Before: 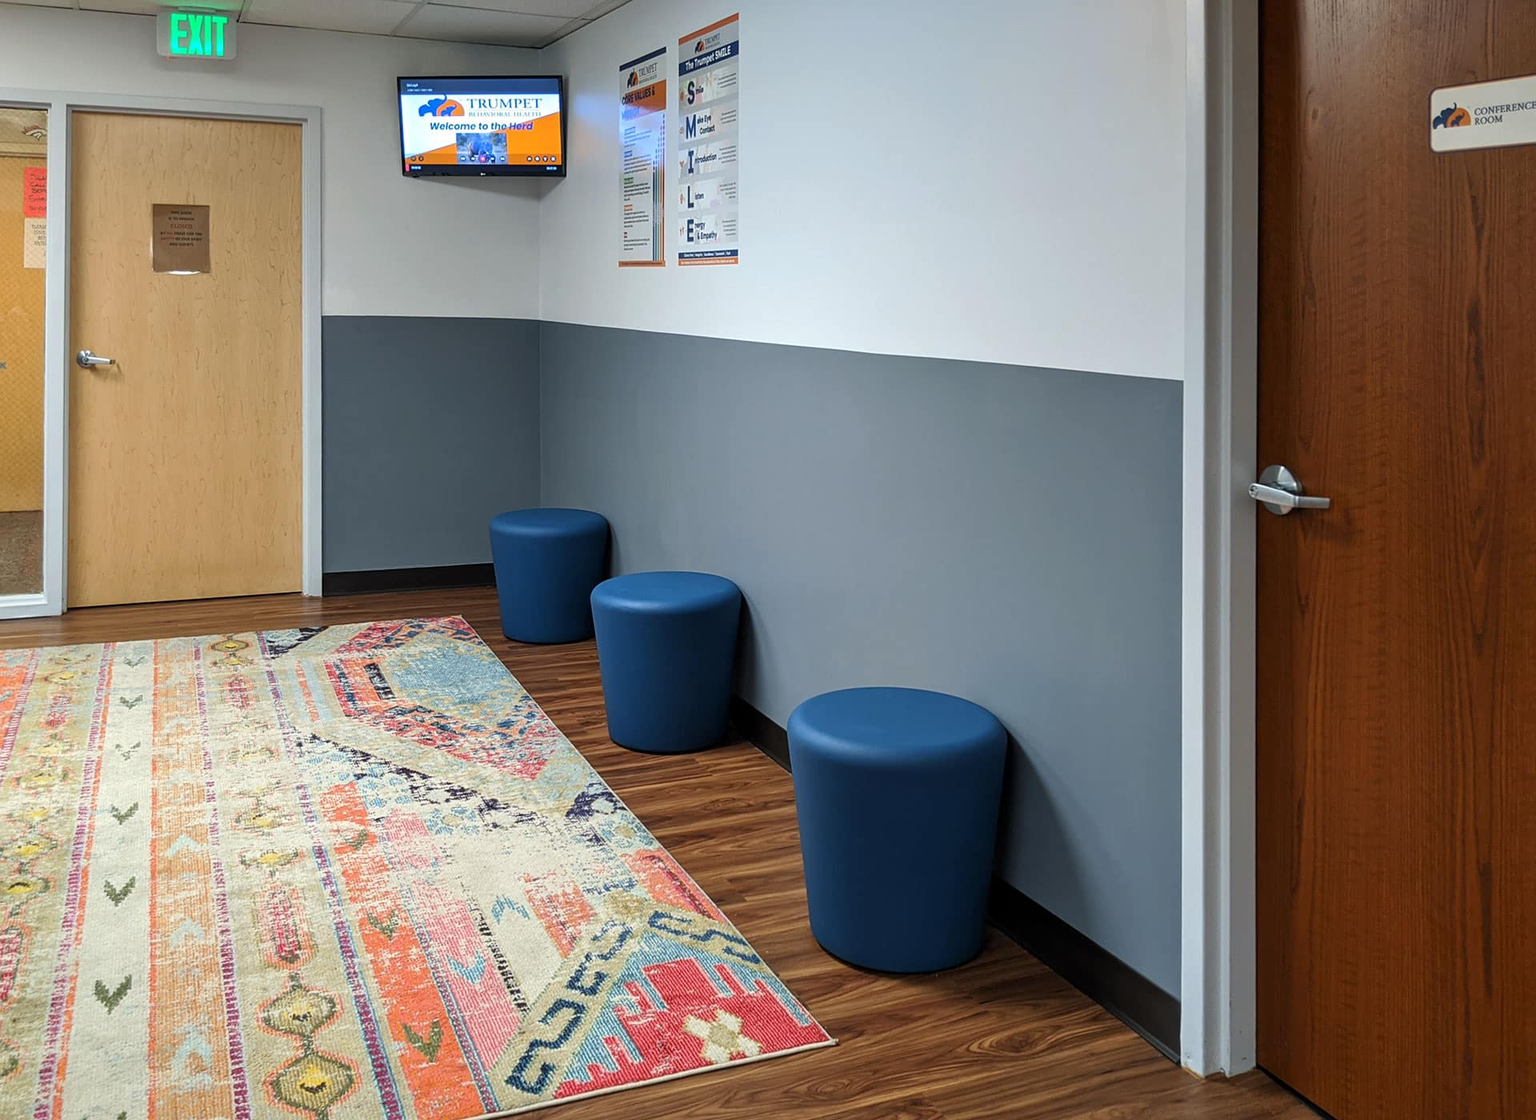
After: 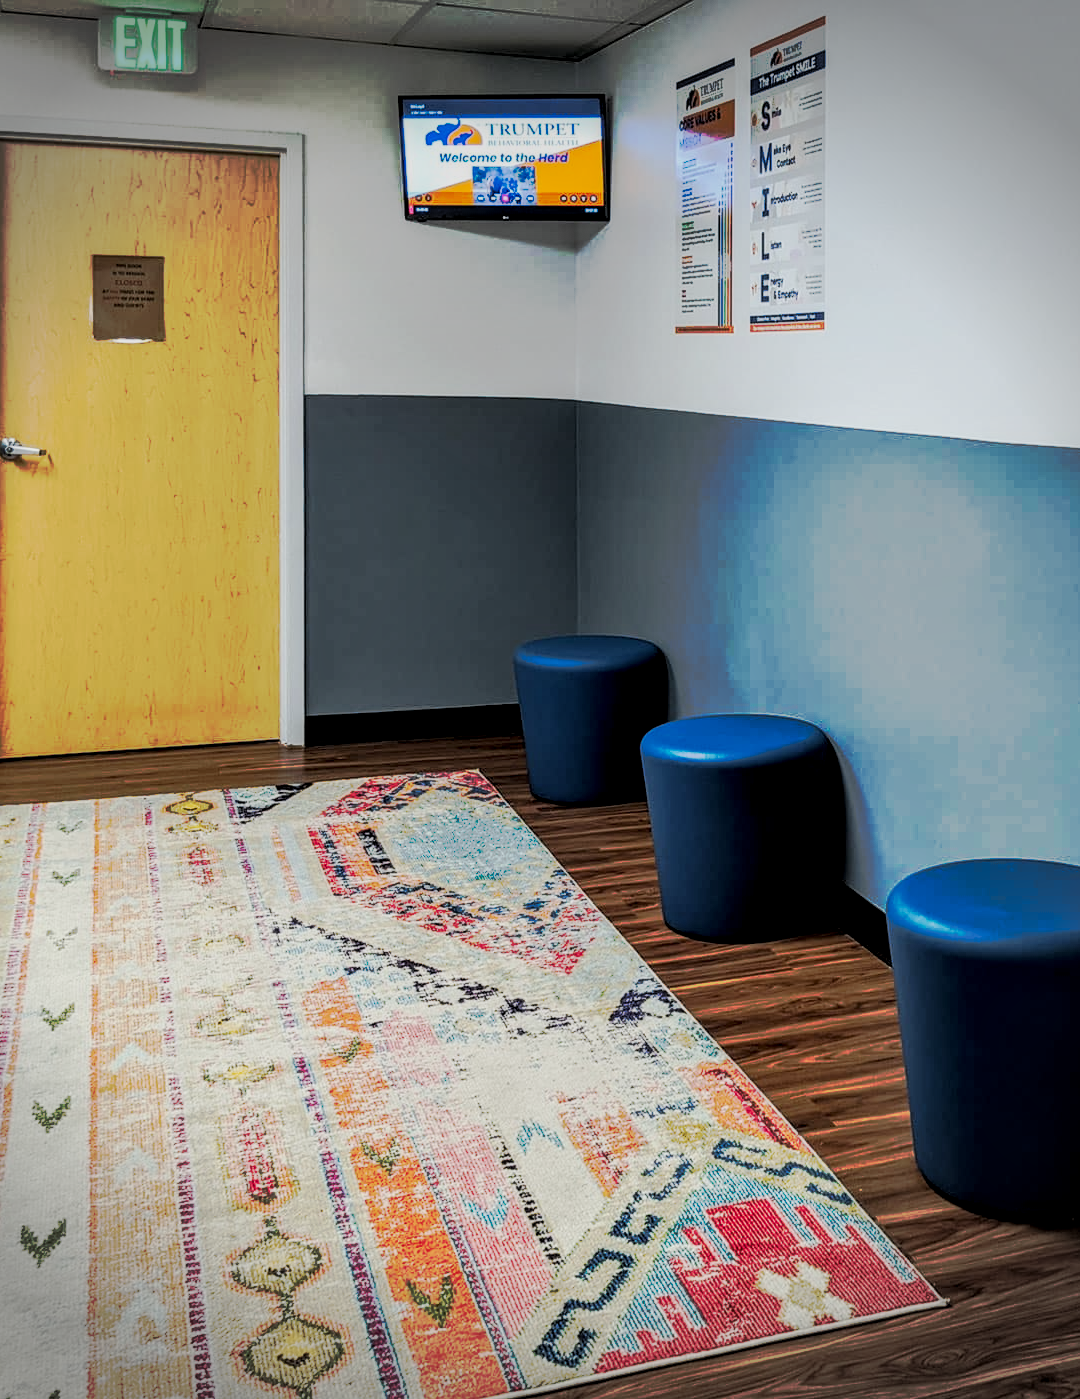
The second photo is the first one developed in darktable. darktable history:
exposure: exposure -0.293 EV, compensate highlight preservation false
tone curve: curves: ch0 [(0, 0) (0.003, 0.003) (0.011, 0.01) (0.025, 0.023) (0.044, 0.042) (0.069, 0.065) (0.1, 0.094) (0.136, 0.127) (0.177, 0.166) (0.224, 0.211) (0.277, 0.26) (0.335, 0.315) (0.399, 0.375) (0.468, 0.44) (0.543, 0.658) (0.623, 0.718) (0.709, 0.782) (0.801, 0.851) (0.898, 0.923) (1, 1)], preserve colors none
crop: left 5.114%, right 38.589%
local contrast: highlights 61%, detail 143%, midtone range 0.428
filmic rgb: black relative exposure -4.88 EV, hardness 2.82
vignetting: fall-off radius 31.48%, brightness -0.472
